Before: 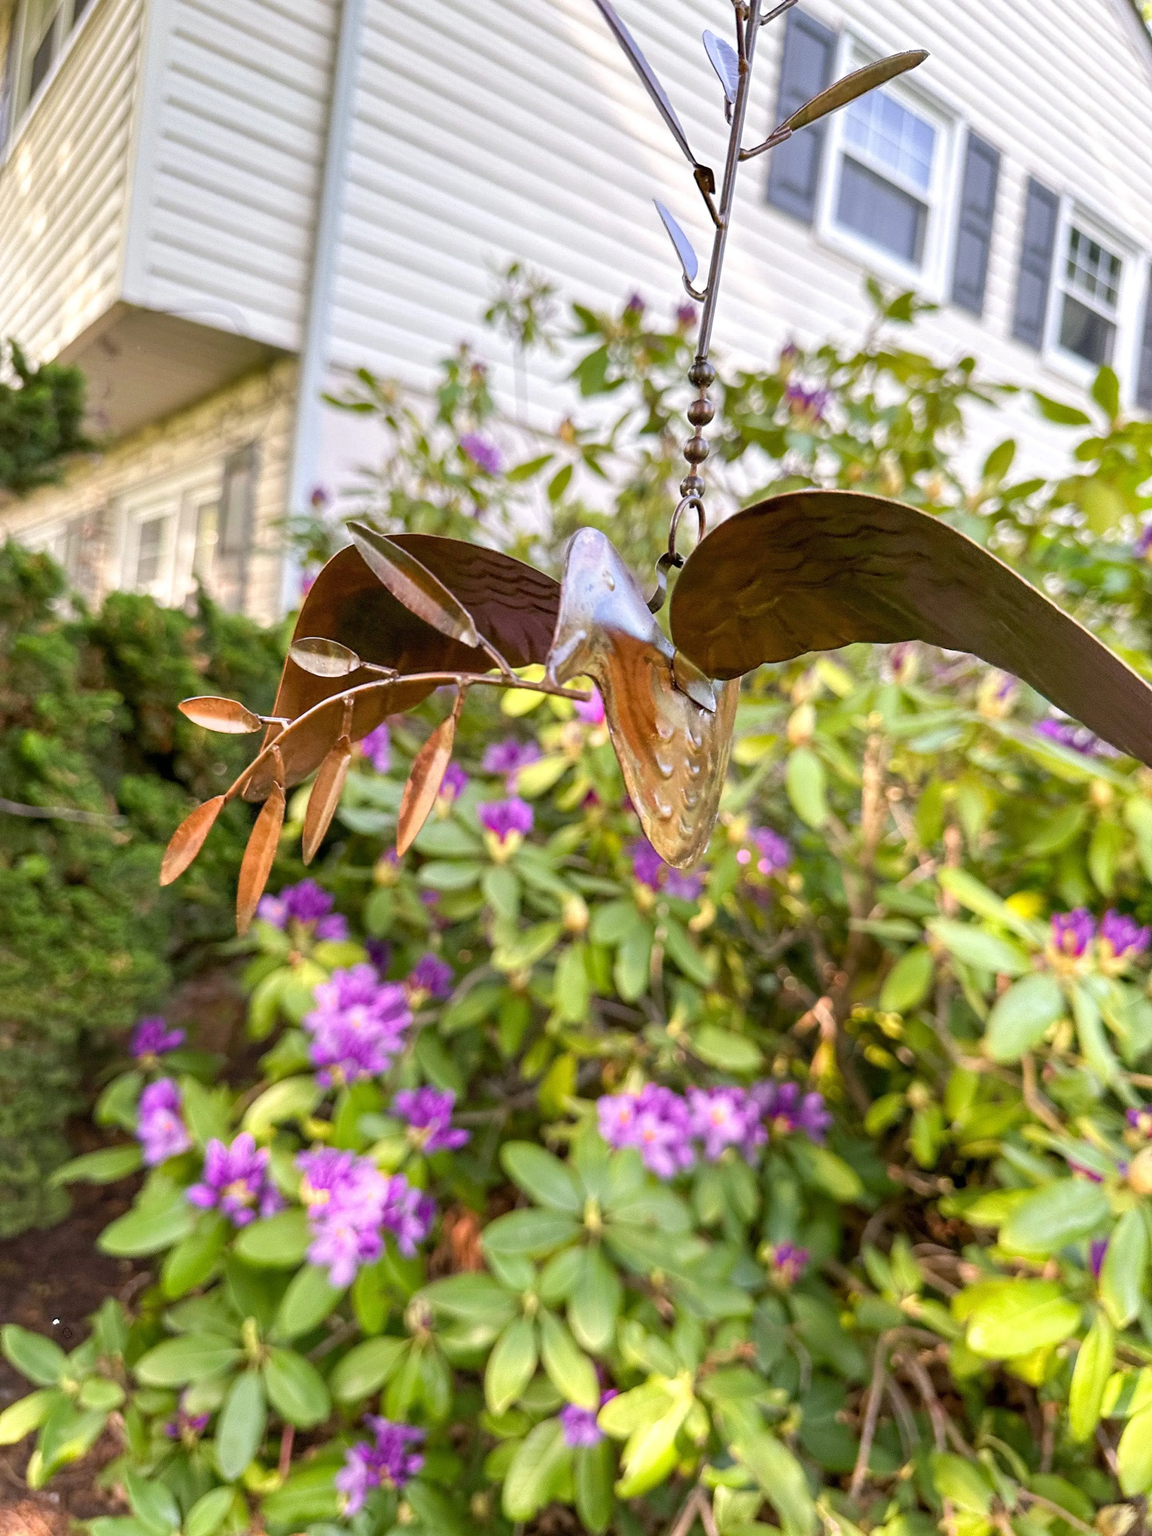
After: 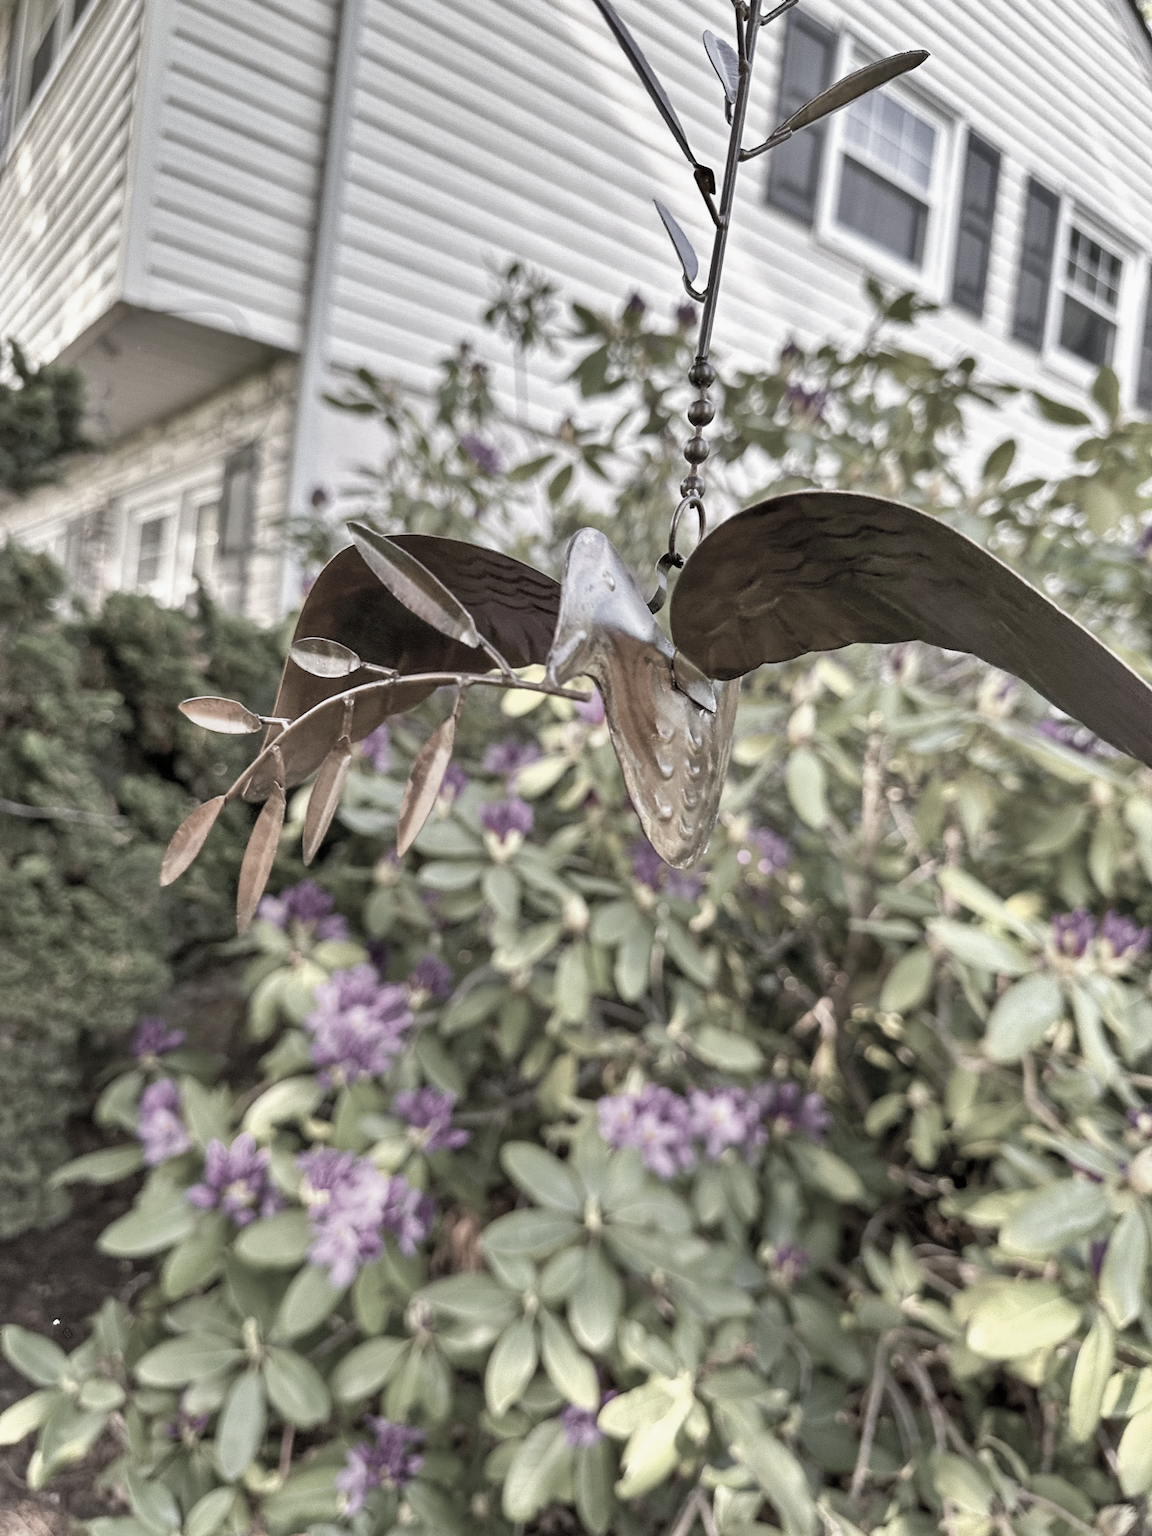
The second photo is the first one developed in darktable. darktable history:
shadows and highlights: shadows 43.58, white point adjustment -1.58, soften with gaussian
color correction: highlights b* -0.02, saturation 0.255
